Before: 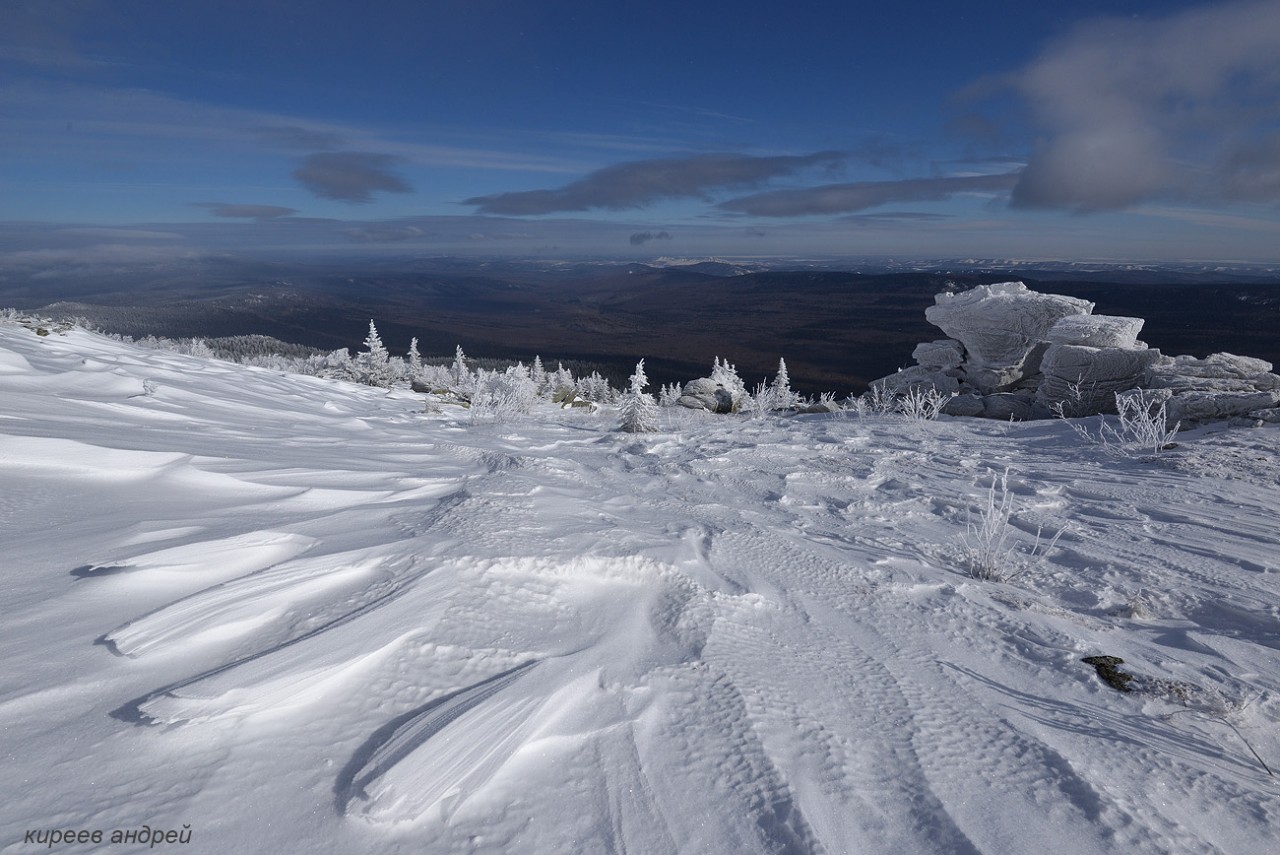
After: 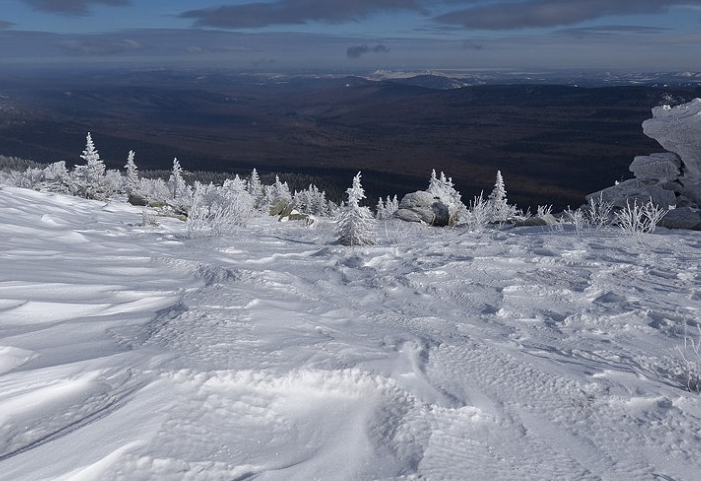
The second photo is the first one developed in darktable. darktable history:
crop and rotate: left 22.138%, top 21.943%, right 23.031%, bottom 21.768%
